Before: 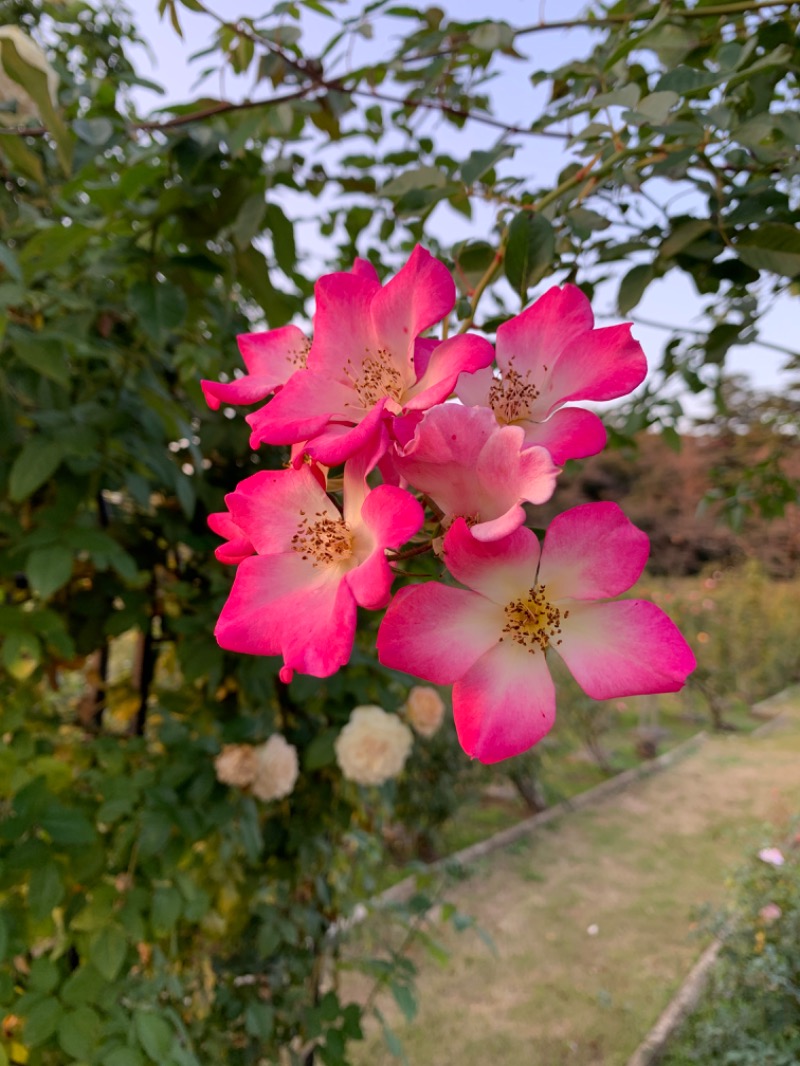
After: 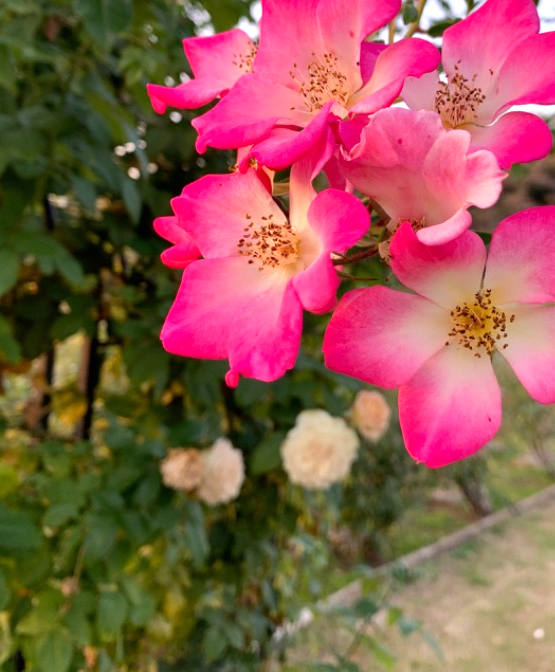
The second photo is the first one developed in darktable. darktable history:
exposure: exposure 0.606 EV, compensate exposure bias true, compensate highlight preservation false
crop: left 6.755%, top 27.807%, right 23.86%, bottom 8.464%
